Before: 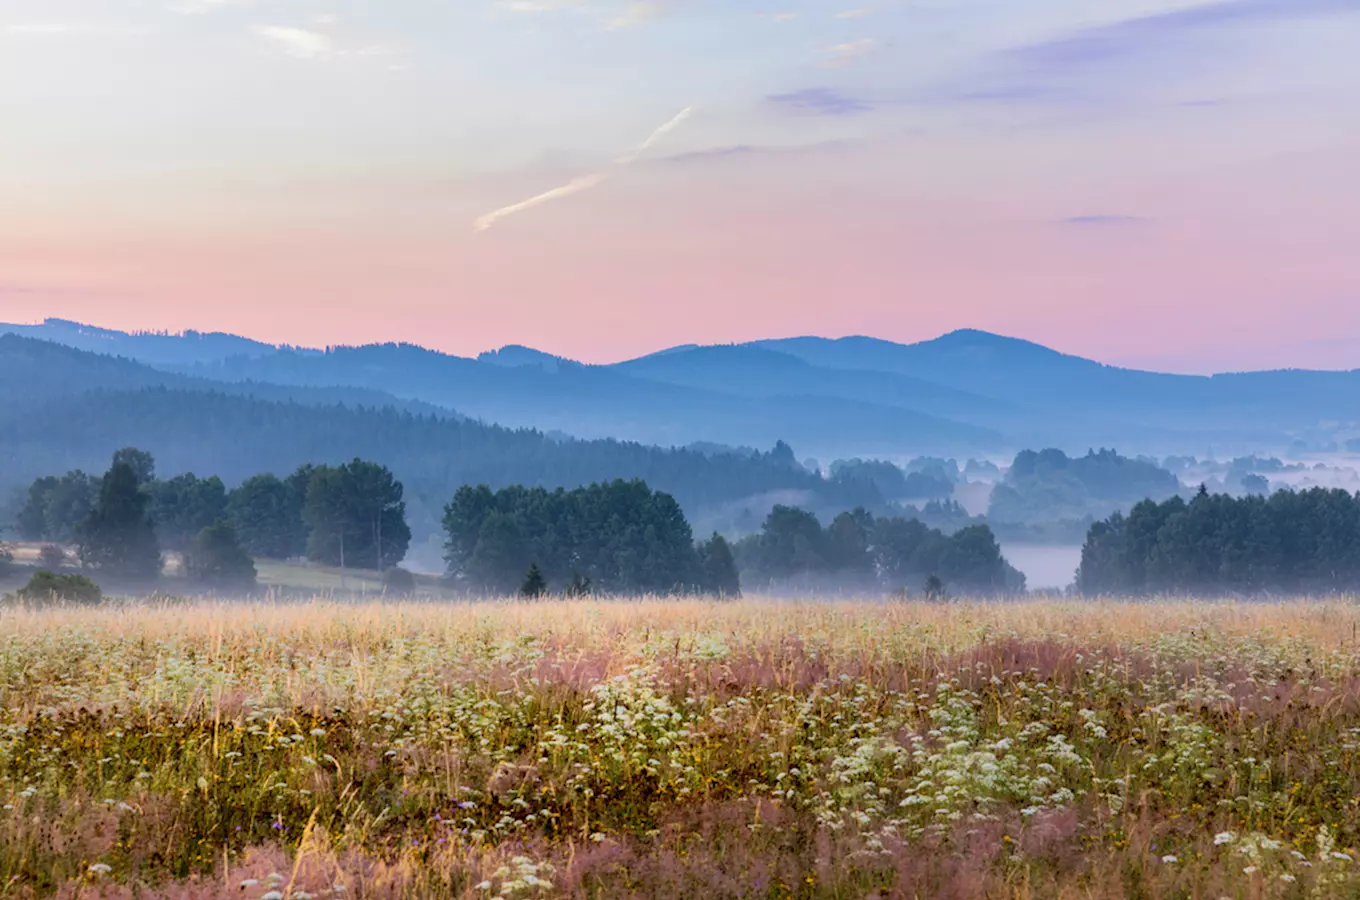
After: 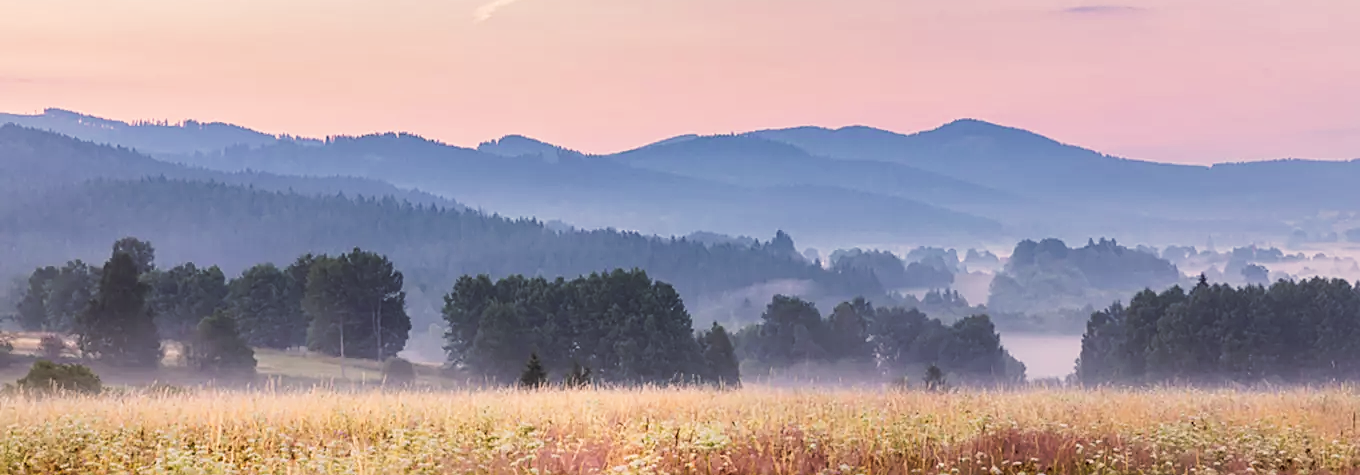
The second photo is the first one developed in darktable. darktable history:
contrast brightness saturation: saturation -0.172
shadows and highlights: on, module defaults
sharpen: on, module defaults
exposure: compensate exposure bias true, compensate highlight preservation false
color correction: highlights a* 6.41, highlights b* 8.42, shadows a* 5.36, shadows b* 6.94, saturation 0.911
crop and rotate: top 23.436%, bottom 23.773%
tone curve: curves: ch0 [(0, 0) (0.003, 0.011) (0.011, 0.019) (0.025, 0.03) (0.044, 0.045) (0.069, 0.061) (0.1, 0.085) (0.136, 0.119) (0.177, 0.159) (0.224, 0.205) (0.277, 0.261) (0.335, 0.329) (0.399, 0.407) (0.468, 0.508) (0.543, 0.606) (0.623, 0.71) (0.709, 0.815) (0.801, 0.903) (0.898, 0.957) (1, 1)], preserve colors none
